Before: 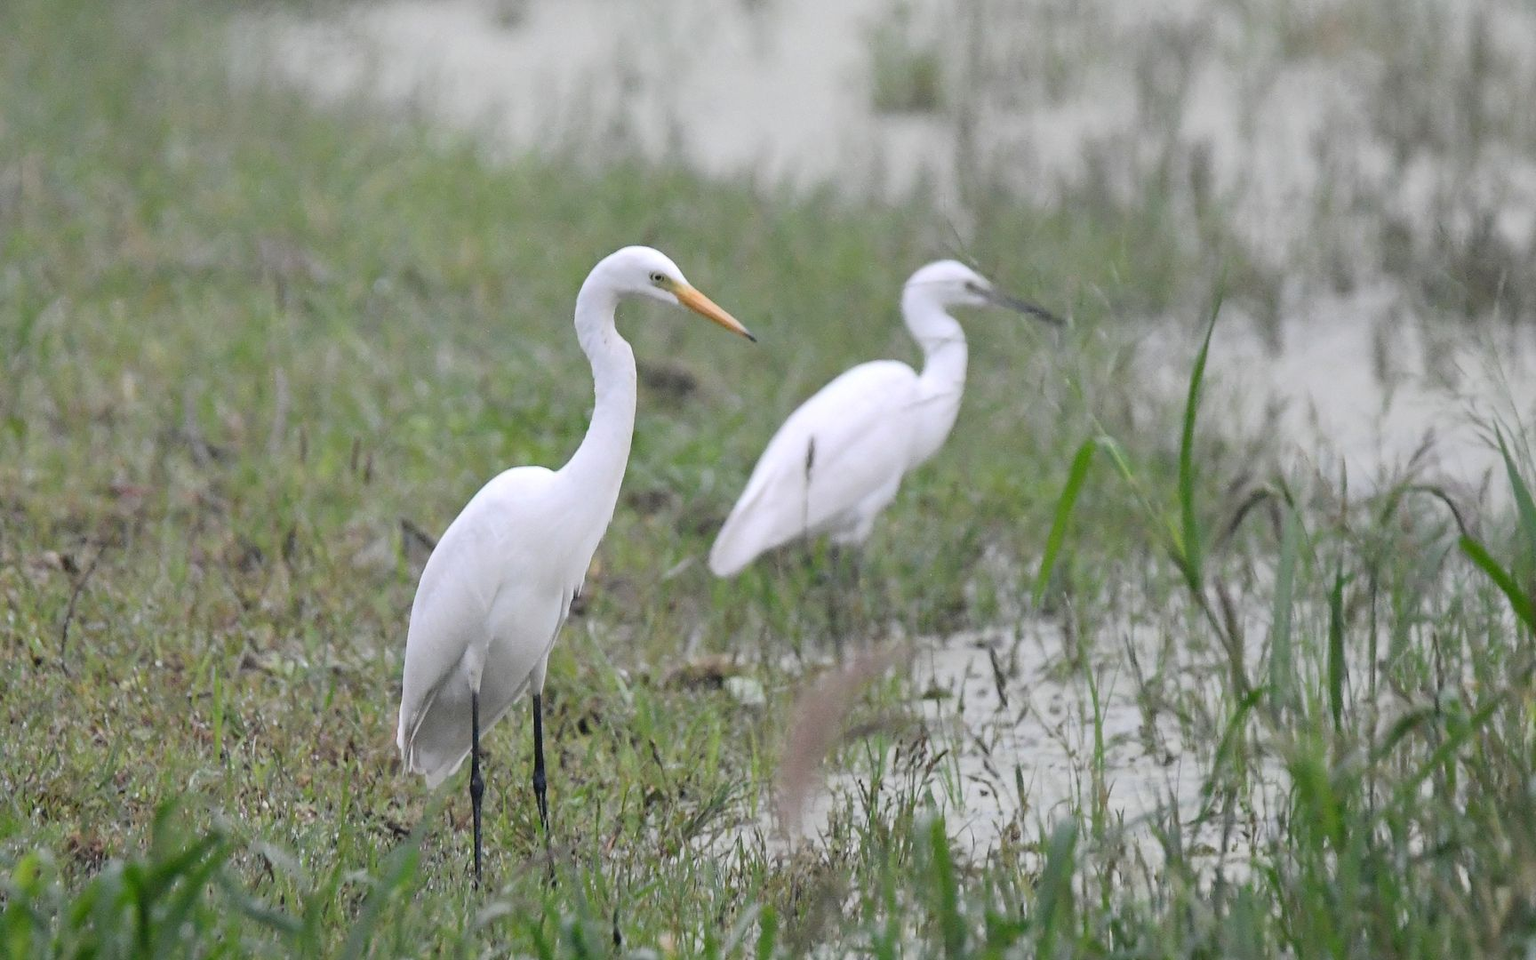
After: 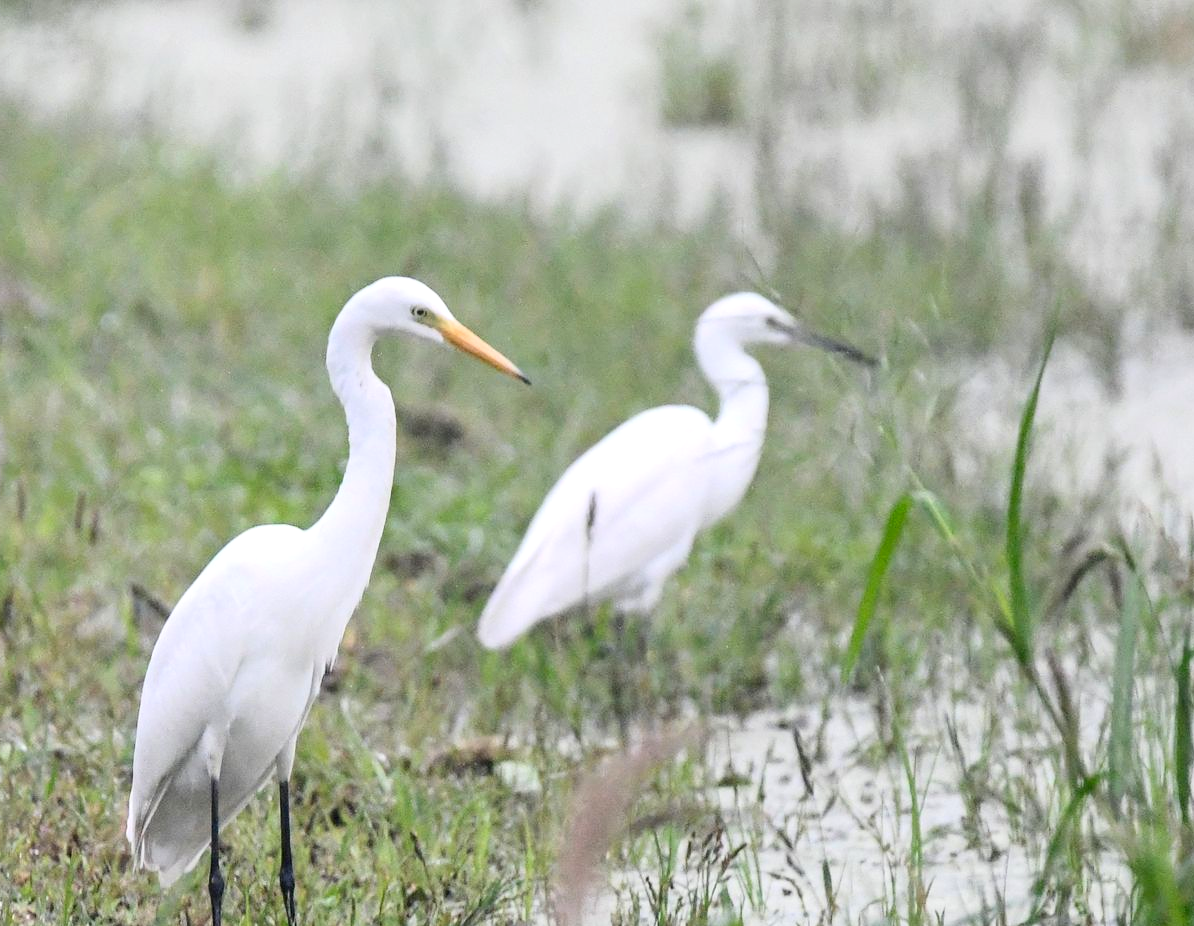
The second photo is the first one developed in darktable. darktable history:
contrast brightness saturation: contrast 0.204, brightness 0.17, saturation 0.218
local contrast: on, module defaults
crop: left 18.55%, right 12.342%, bottom 14.181%
